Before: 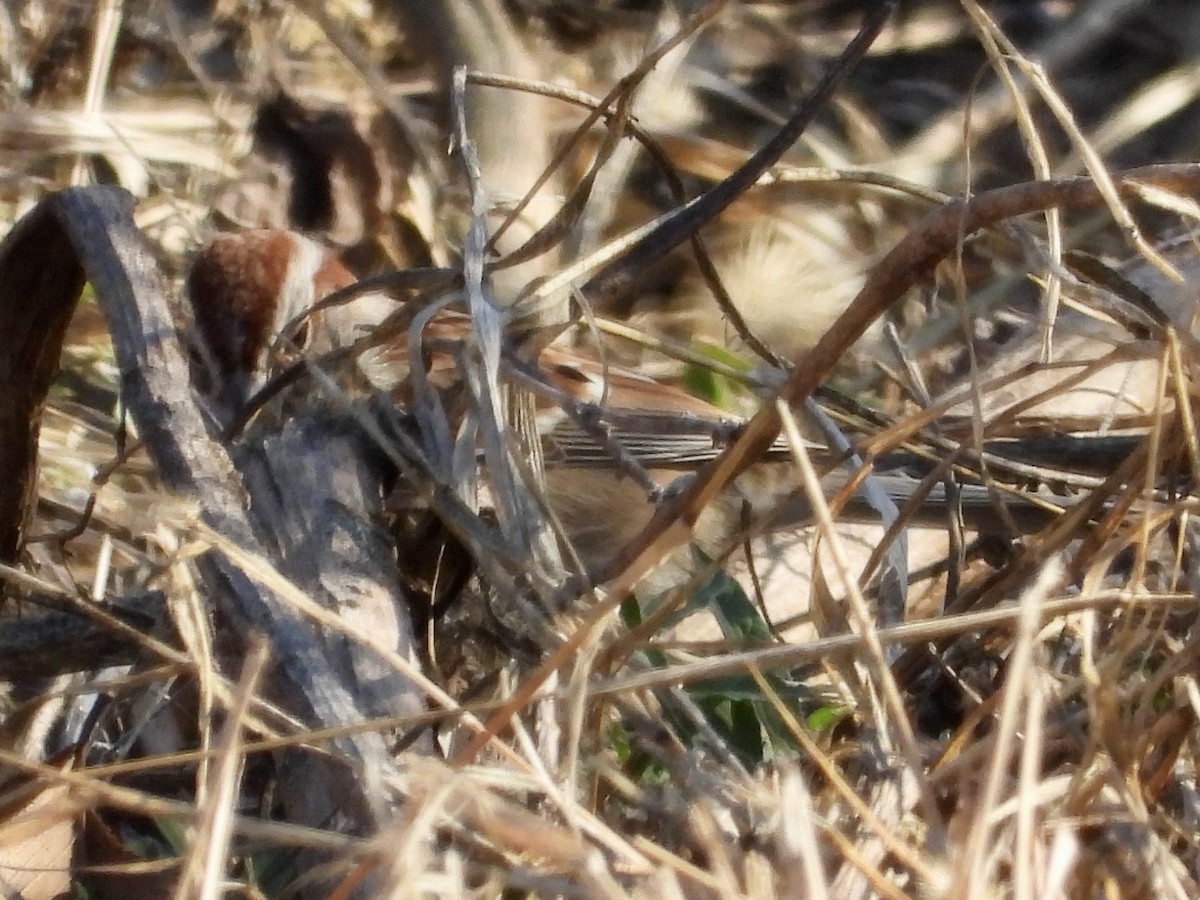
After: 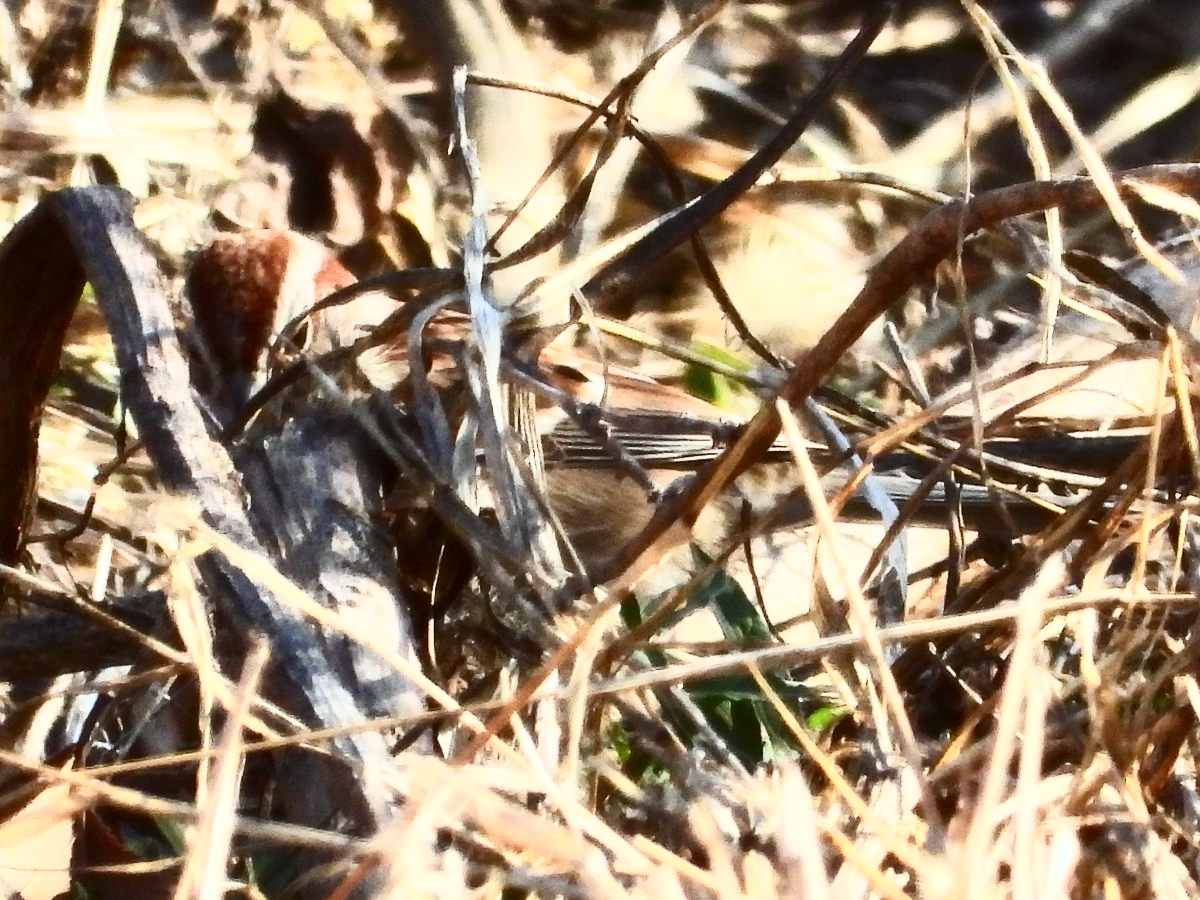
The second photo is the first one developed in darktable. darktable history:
contrast brightness saturation: contrast 0.636, brightness 0.332, saturation 0.142
color correction: highlights a* -2.86, highlights b* -2.78, shadows a* 2.13, shadows b* 2.76
